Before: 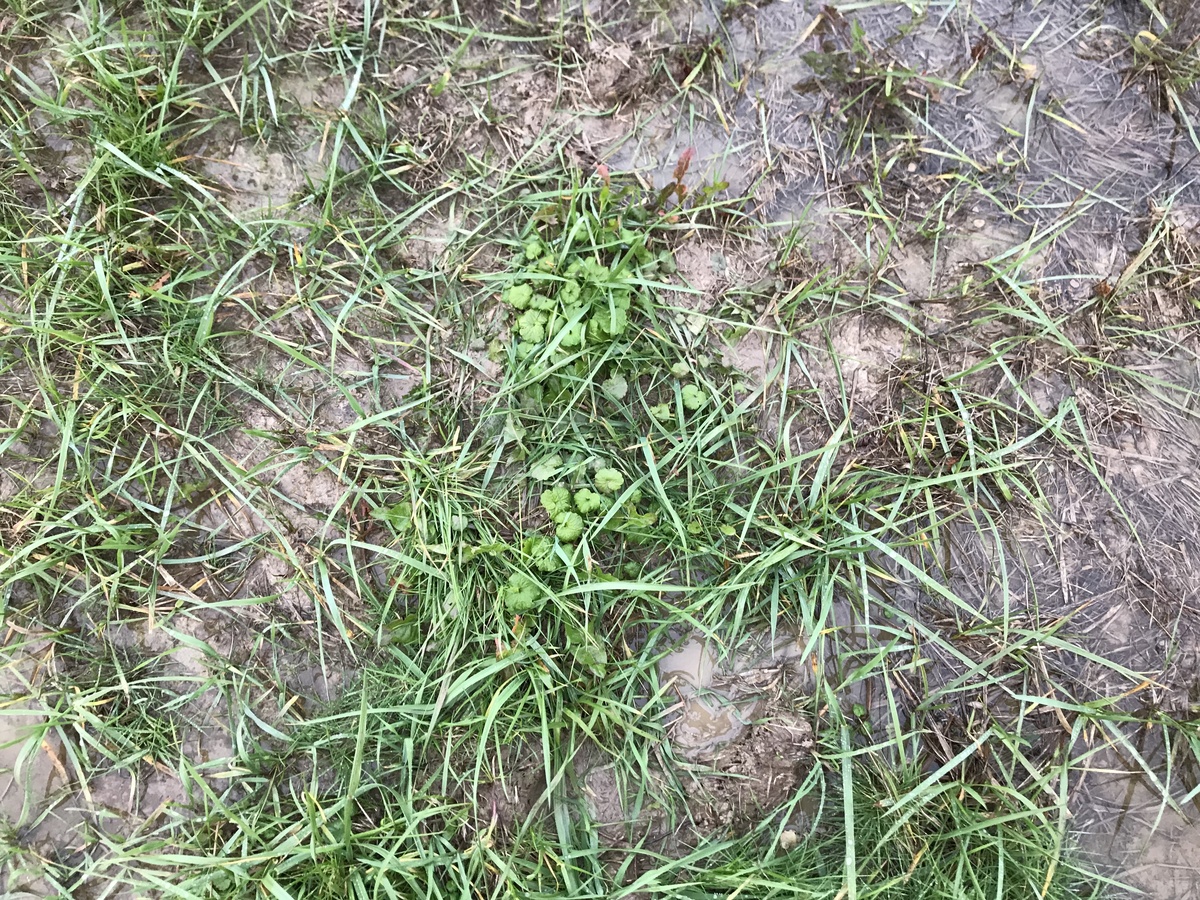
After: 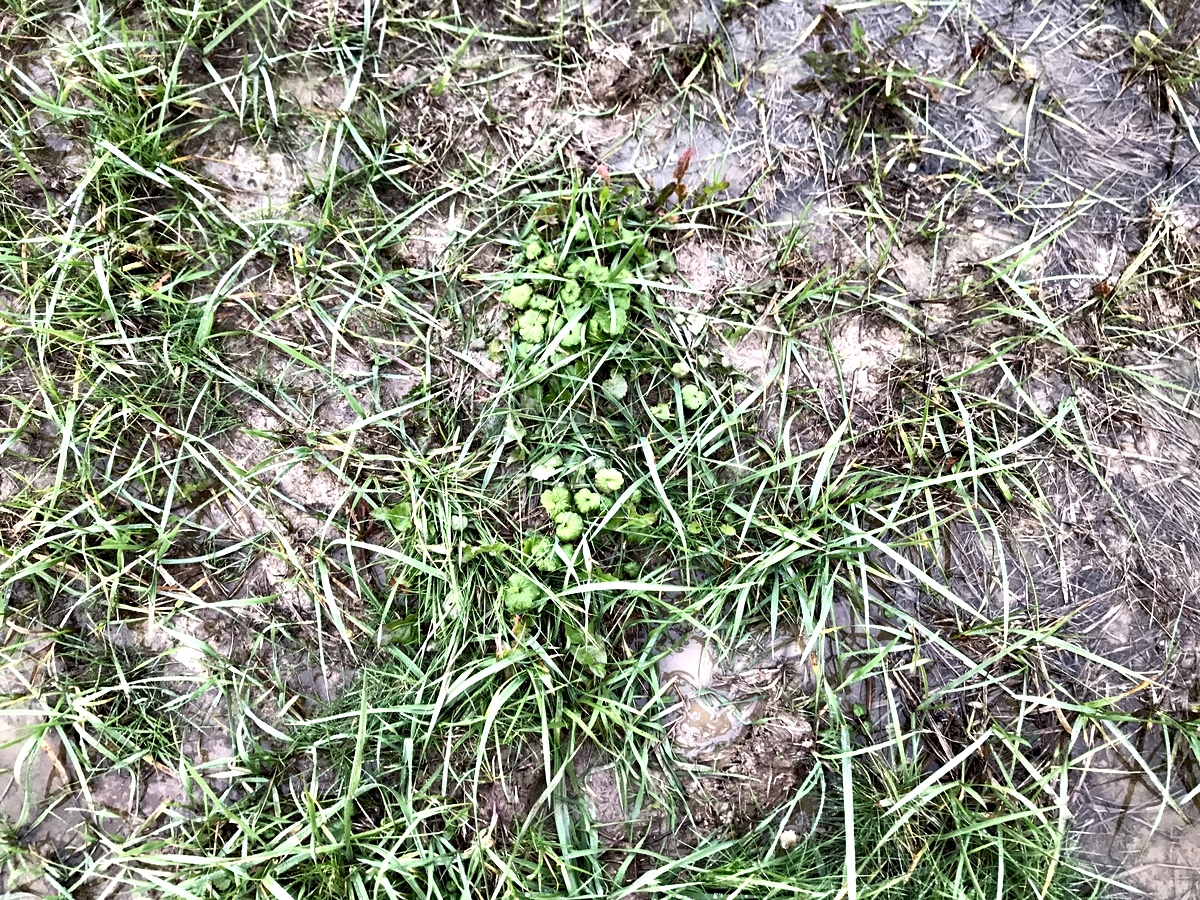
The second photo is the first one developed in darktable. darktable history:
contrast equalizer: octaves 7, y [[0.627 ×6], [0.563 ×6], [0 ×6], [0 ×6], [0 ×6]]
shadows and highlights: shadows 75, highlights -25, soften with gaussian
